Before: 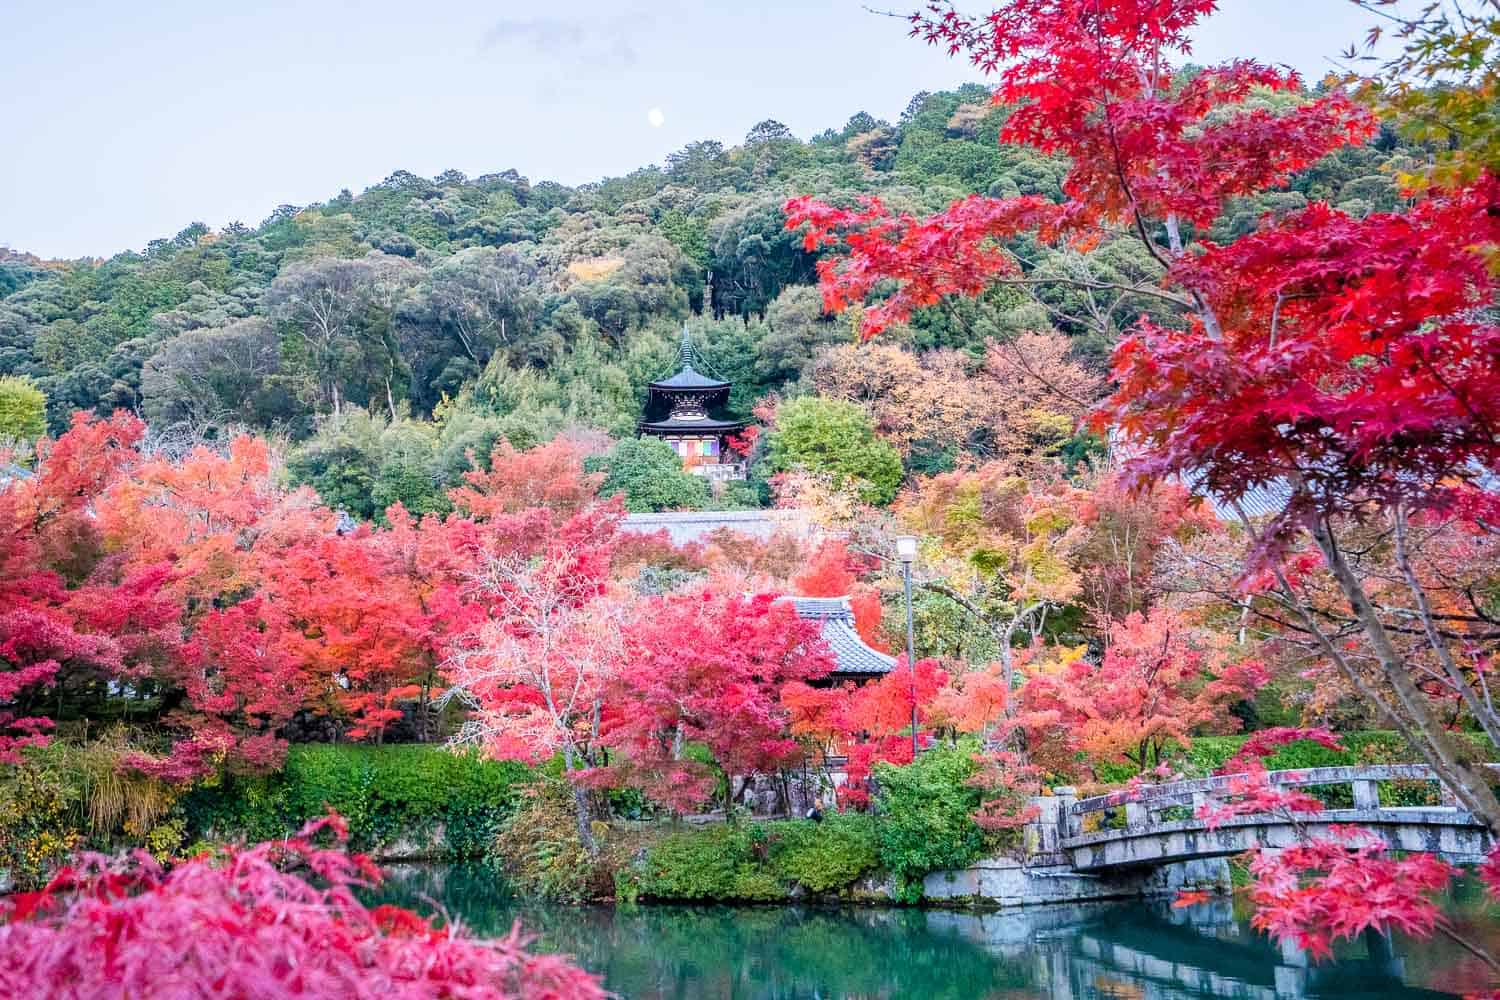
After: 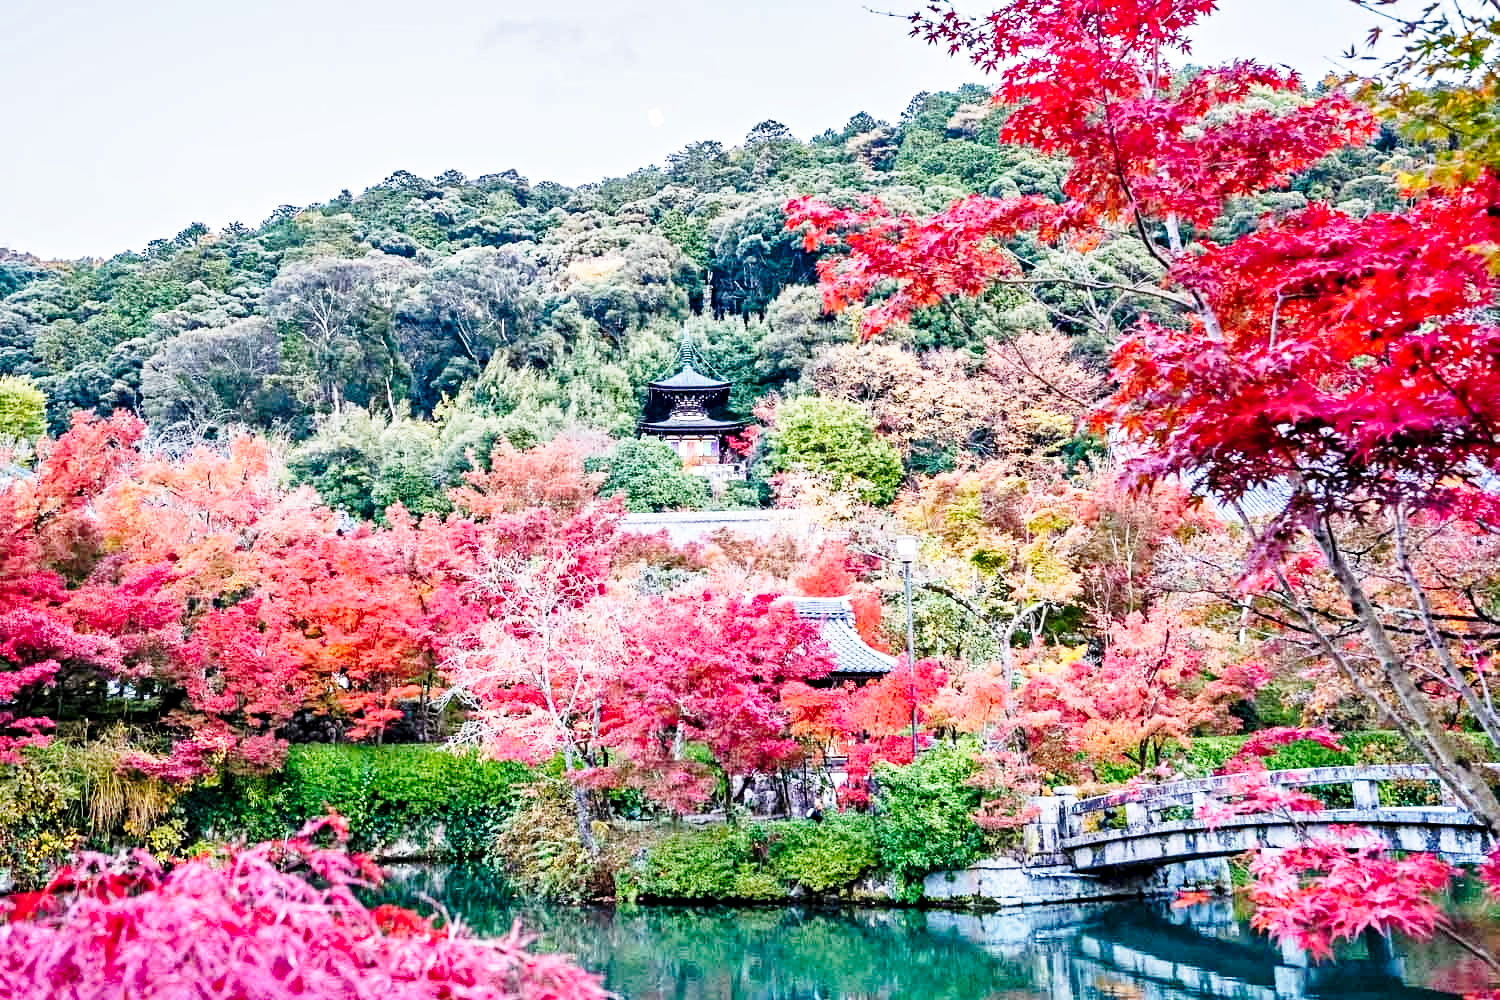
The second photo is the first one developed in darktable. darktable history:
contrast equalizer: octaves 7, y [[0.5, 0.501, 0.525, 0.597, 0.58, 0.514], [0.5 ×6], [0.5 ×6], [0 ×6], [0 ×6]]
base curve: curves: ch0 [(0, 0) (0.028, 0.03) (0.121, 0.232) (0.46, 0.748) (0.859, 0.968) (1, 1)], preserve colors none
shadows and highlights: low approximation 0.01, soften with gaussian
